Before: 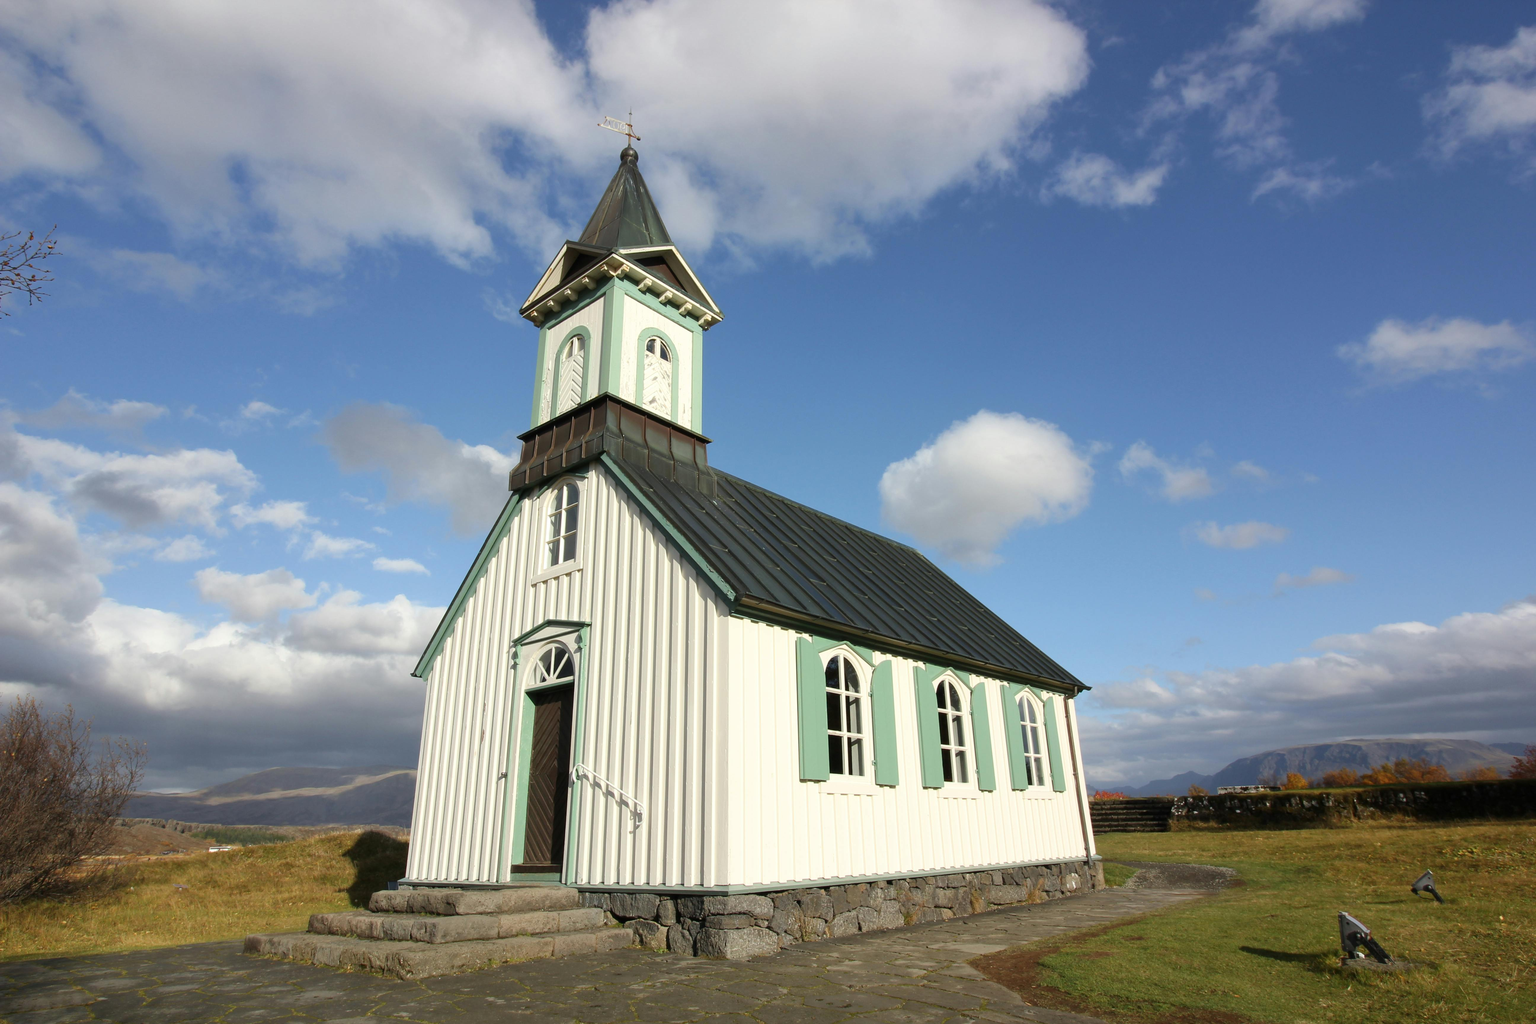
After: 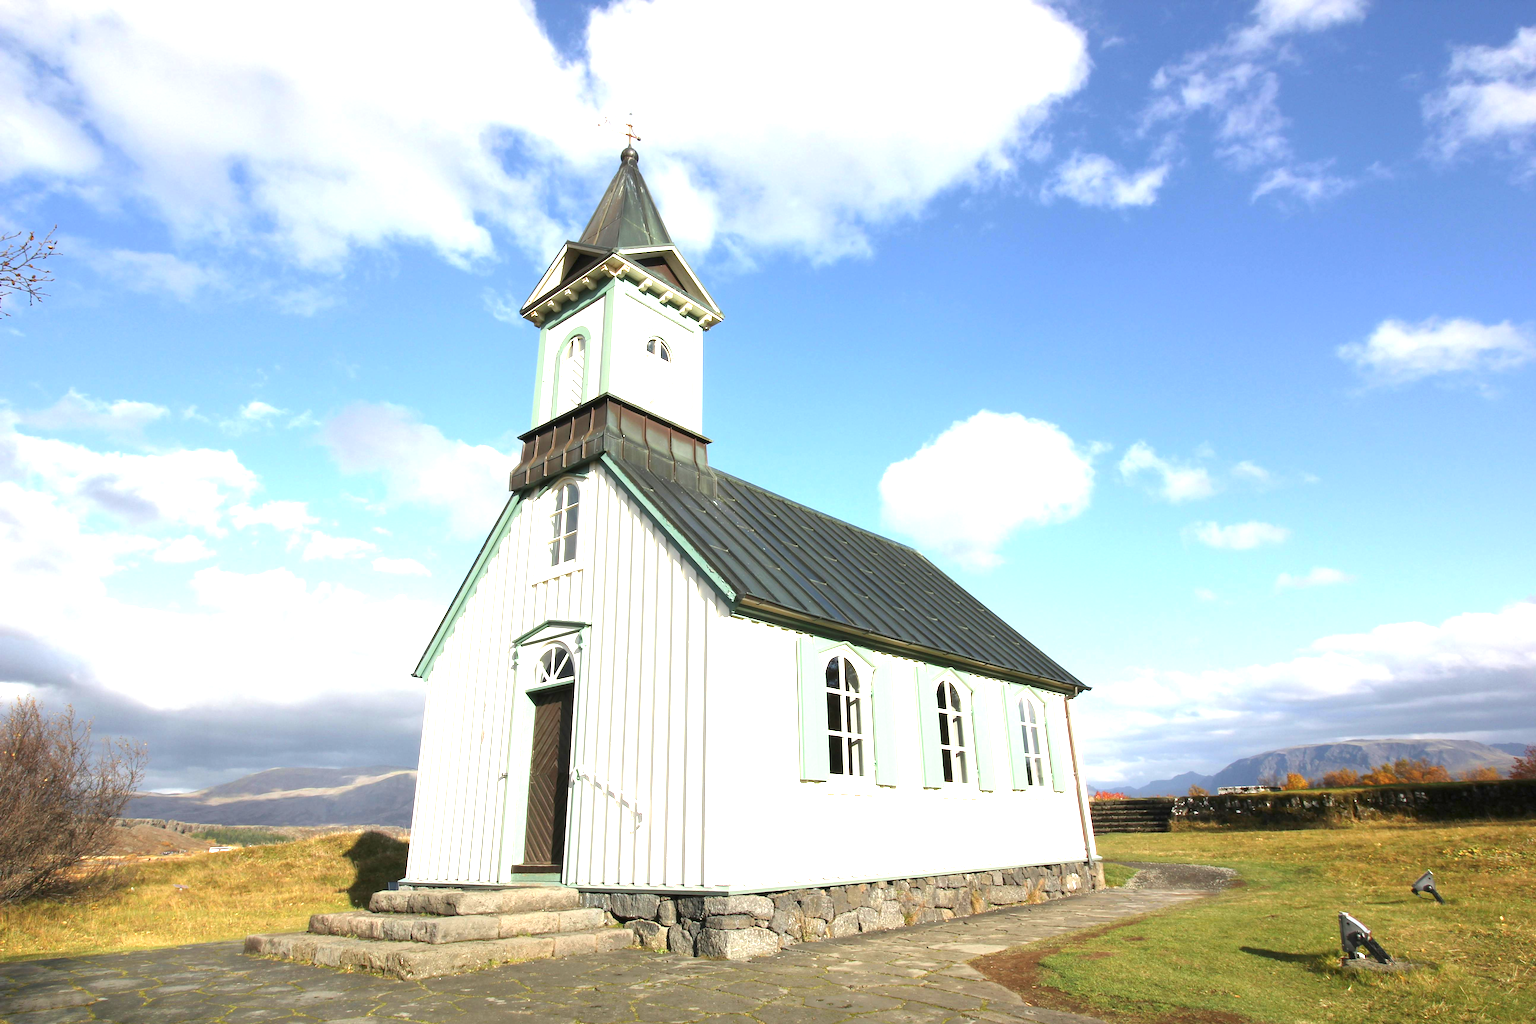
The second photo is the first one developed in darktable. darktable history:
exposure: black level correction 0, exposure 1.443 EV, compensate highlight preservation false
